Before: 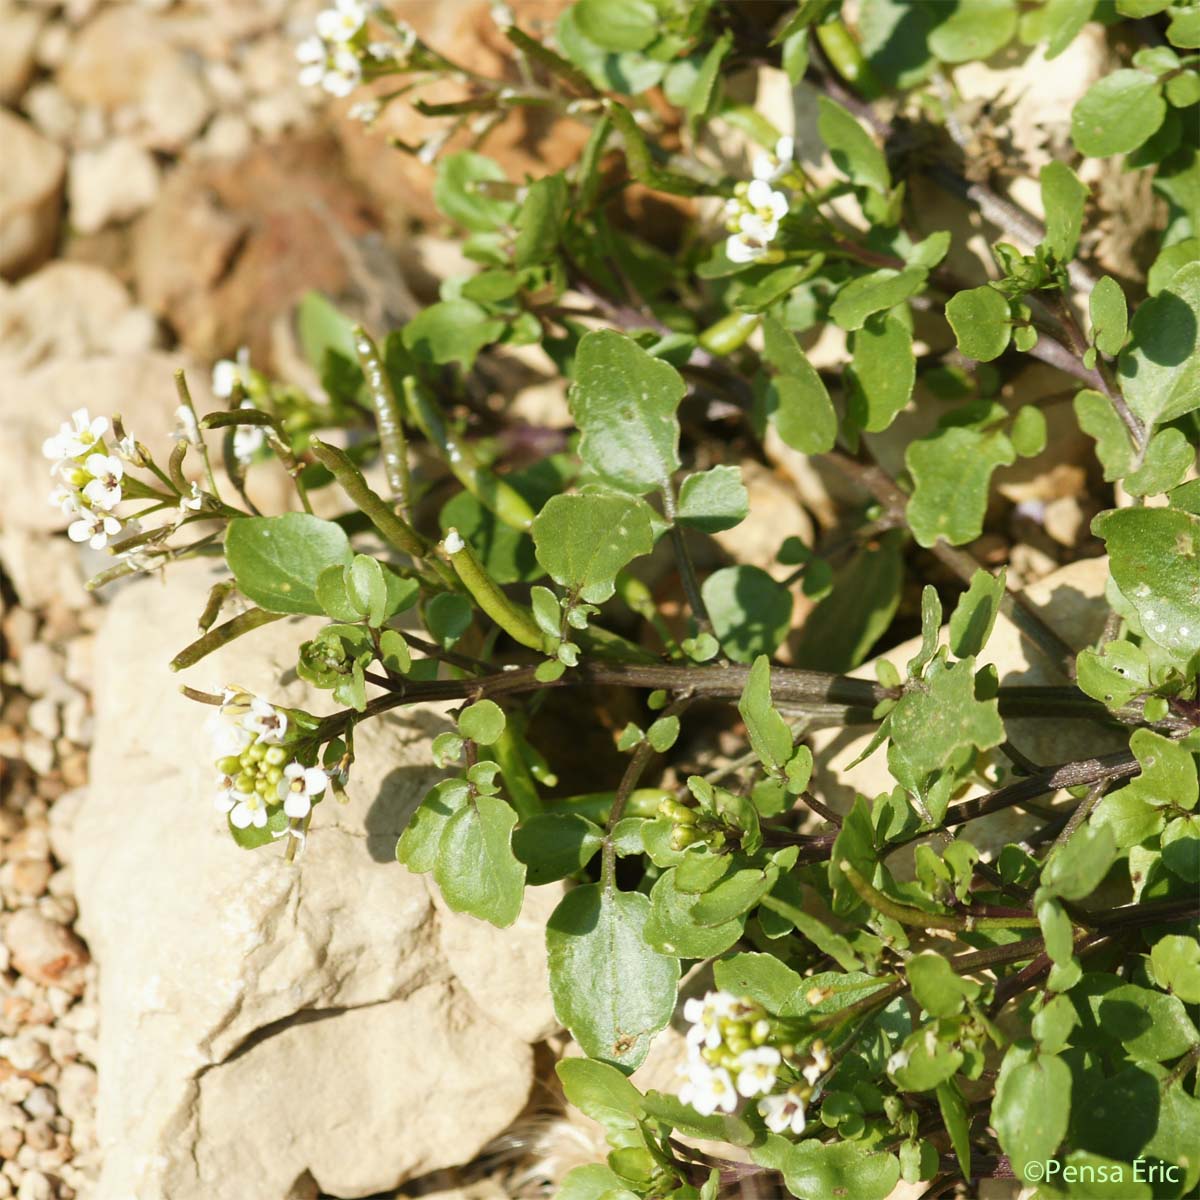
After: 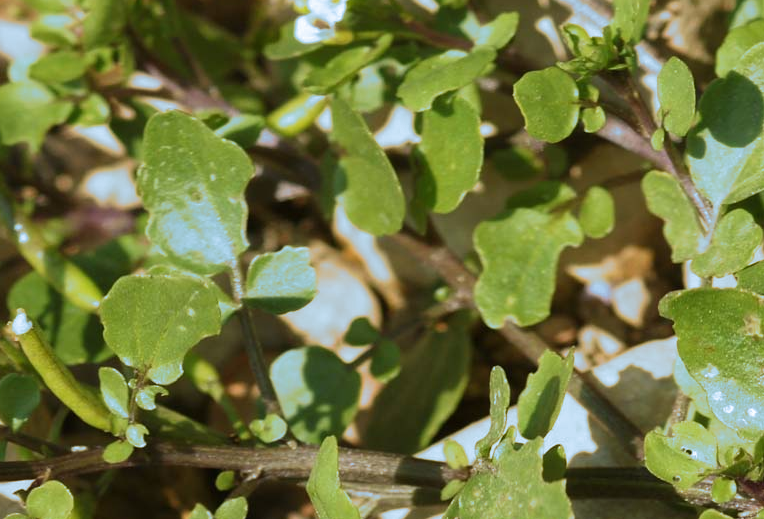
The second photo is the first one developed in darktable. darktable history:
crop: left 36.005%, top 18.293%, right 0.31%, bottom 38.444%
split-toning: shadows › hue 351.18°, shadows › saturation 0.86, highlights › hue 218.82°, highlights › saturation 0.73, balance -19.167
